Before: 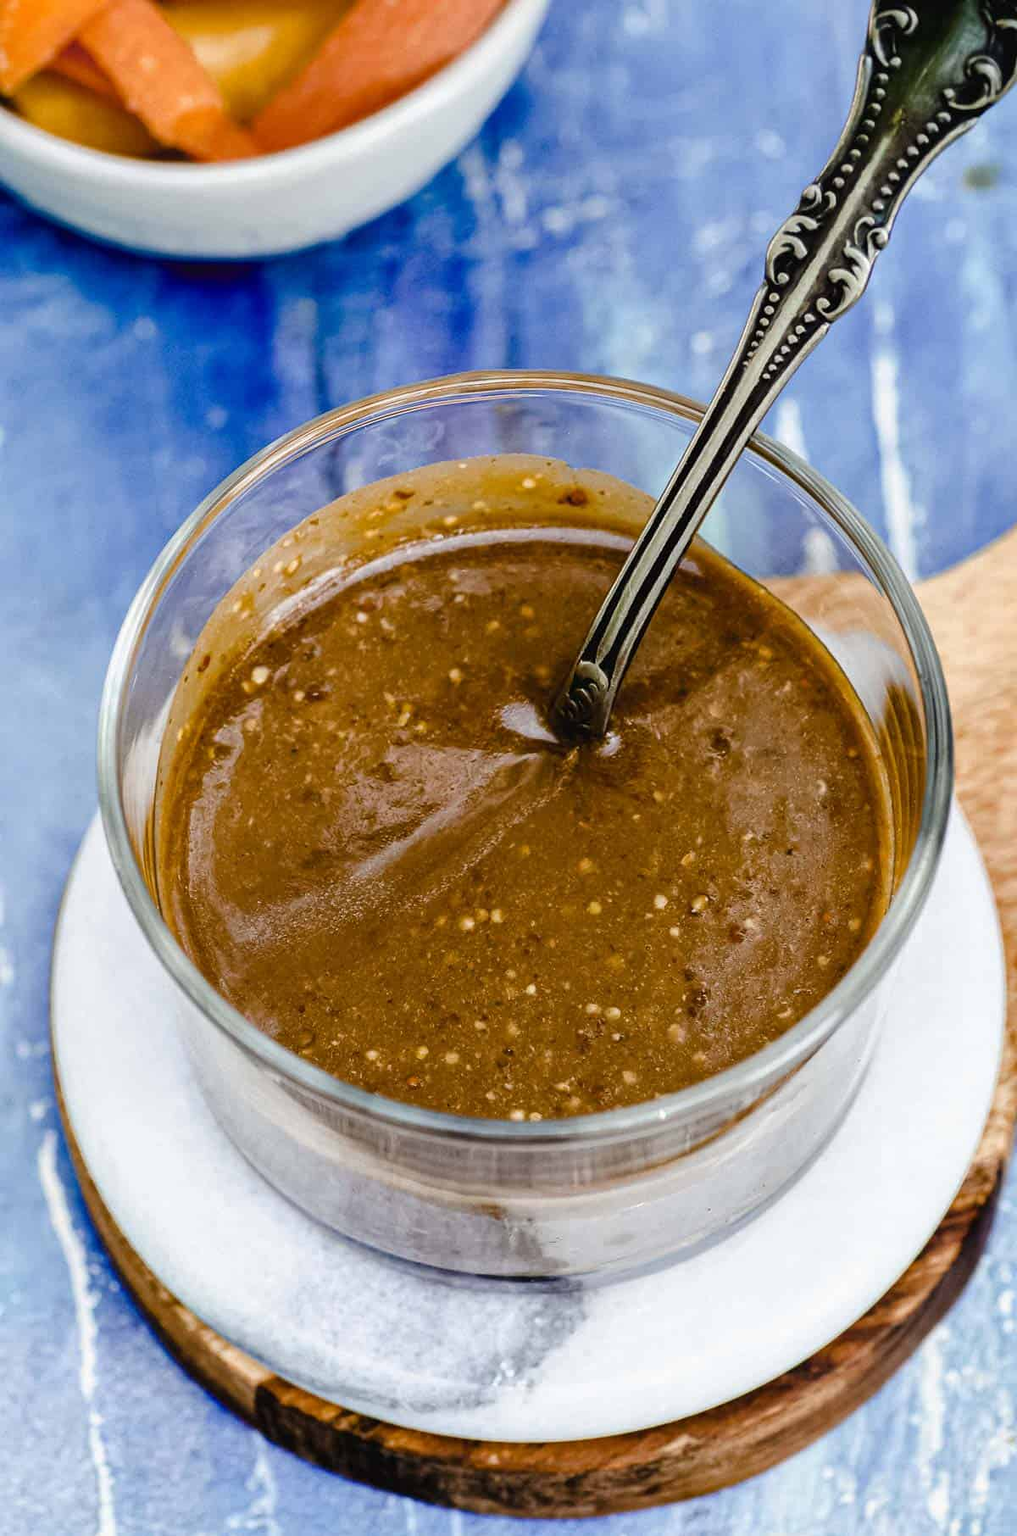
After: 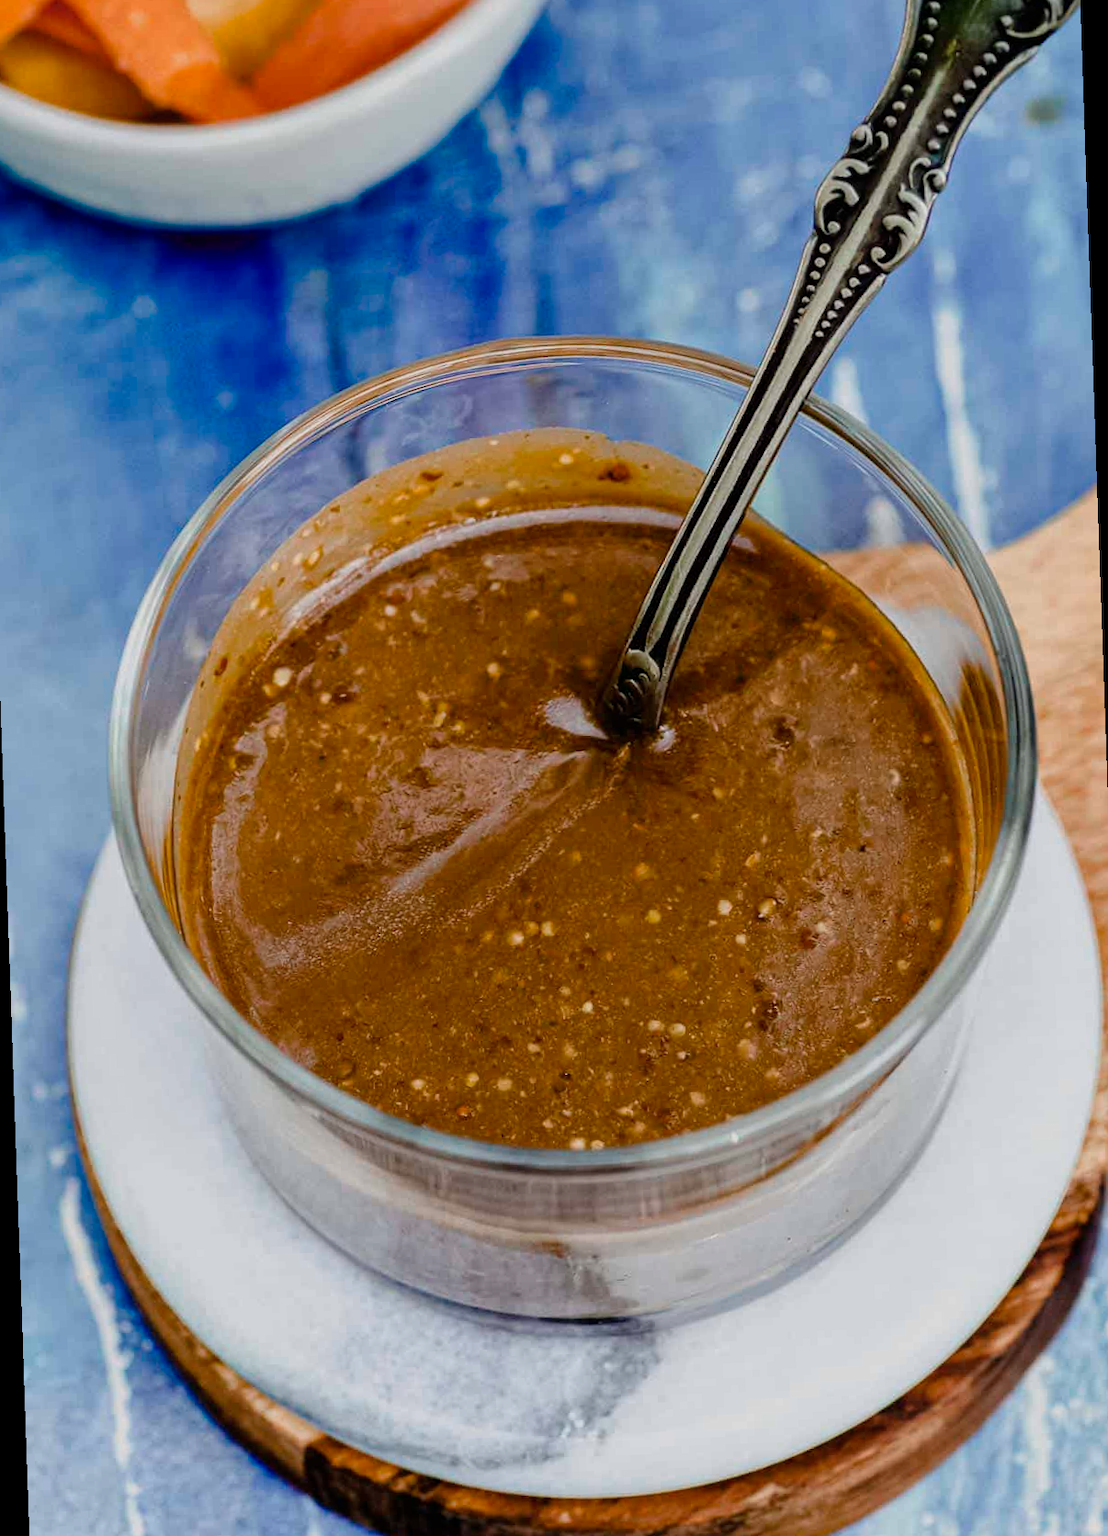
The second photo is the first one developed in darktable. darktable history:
rotate and perspective: rotation -2°, crop left 0.022, crop right 0.978, crop top 0.049, crop bottom 0.951
exposure: exposure -0.462 EV, compensate highlight preservation false
